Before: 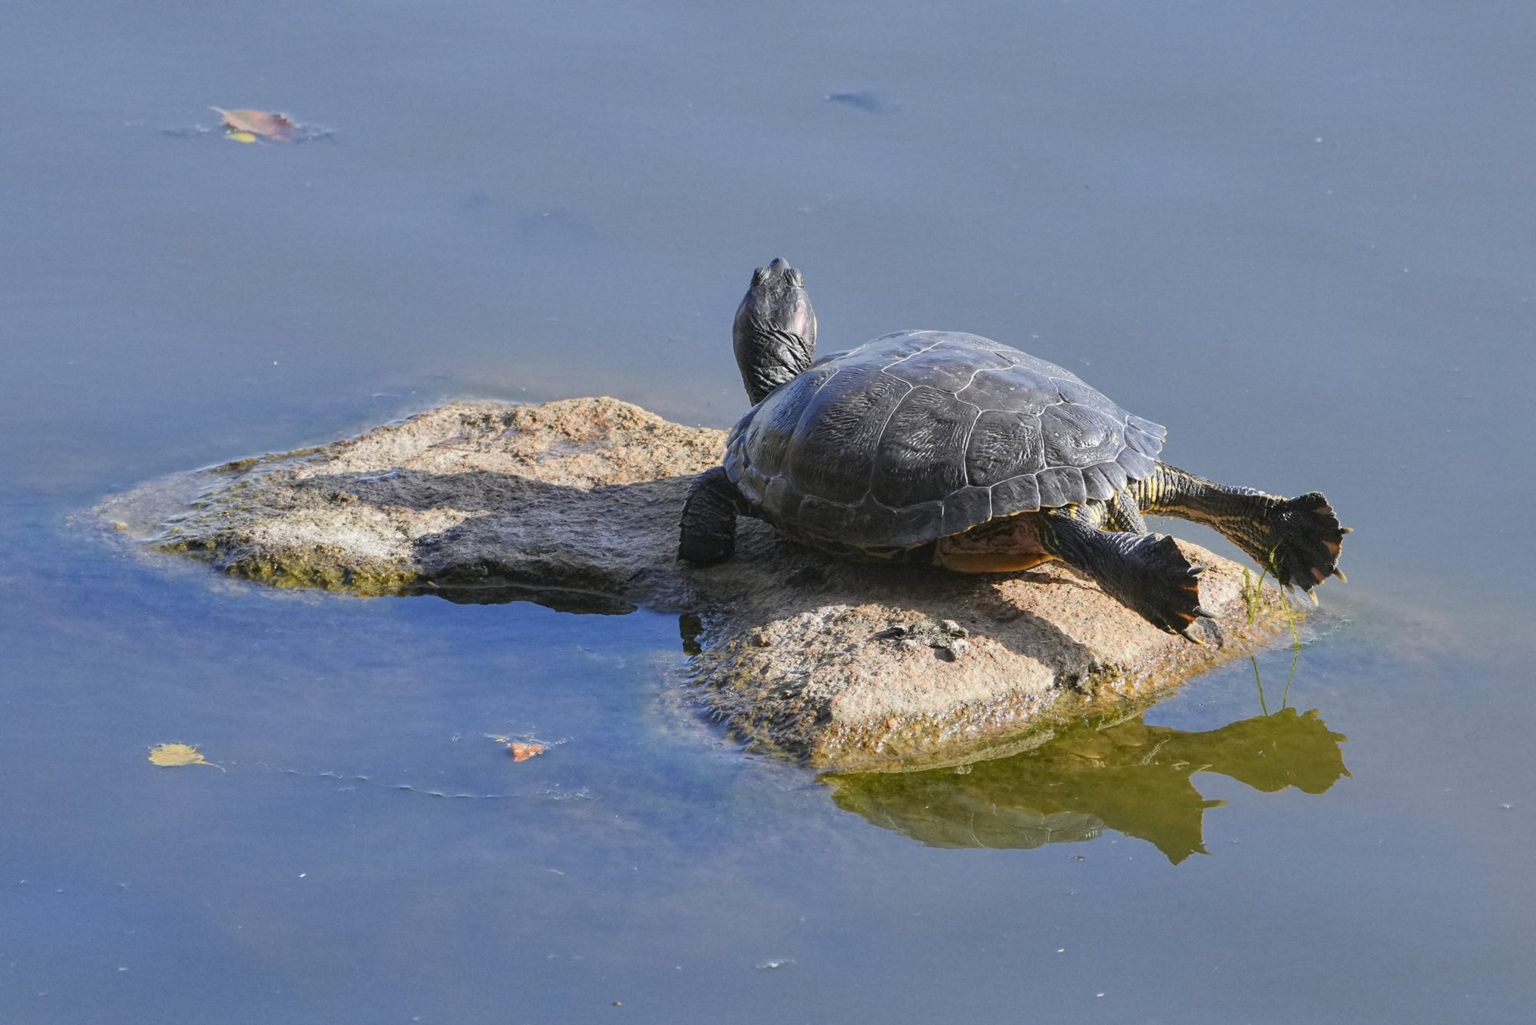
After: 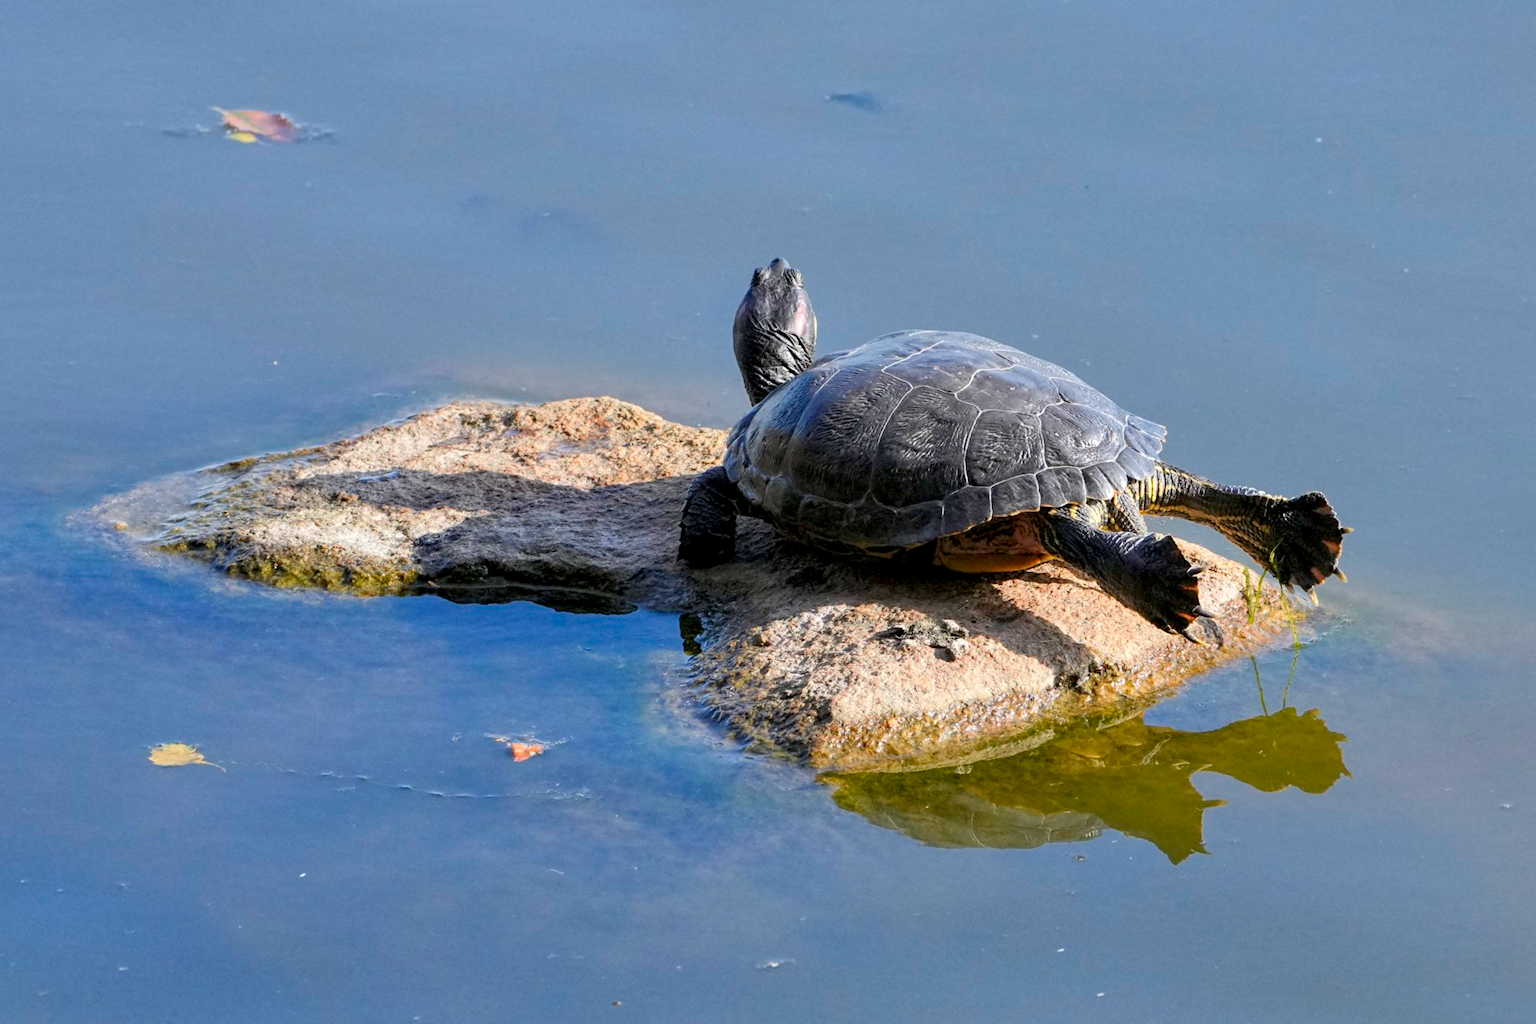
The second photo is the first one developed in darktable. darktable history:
color balance rgb: shadows lift › hue 86.4°, highlights gain › luminance 17.535%, global offset › luminance -0.967%, perceptual saturation grading › global saturation 0.88%, global vibrance 20%
